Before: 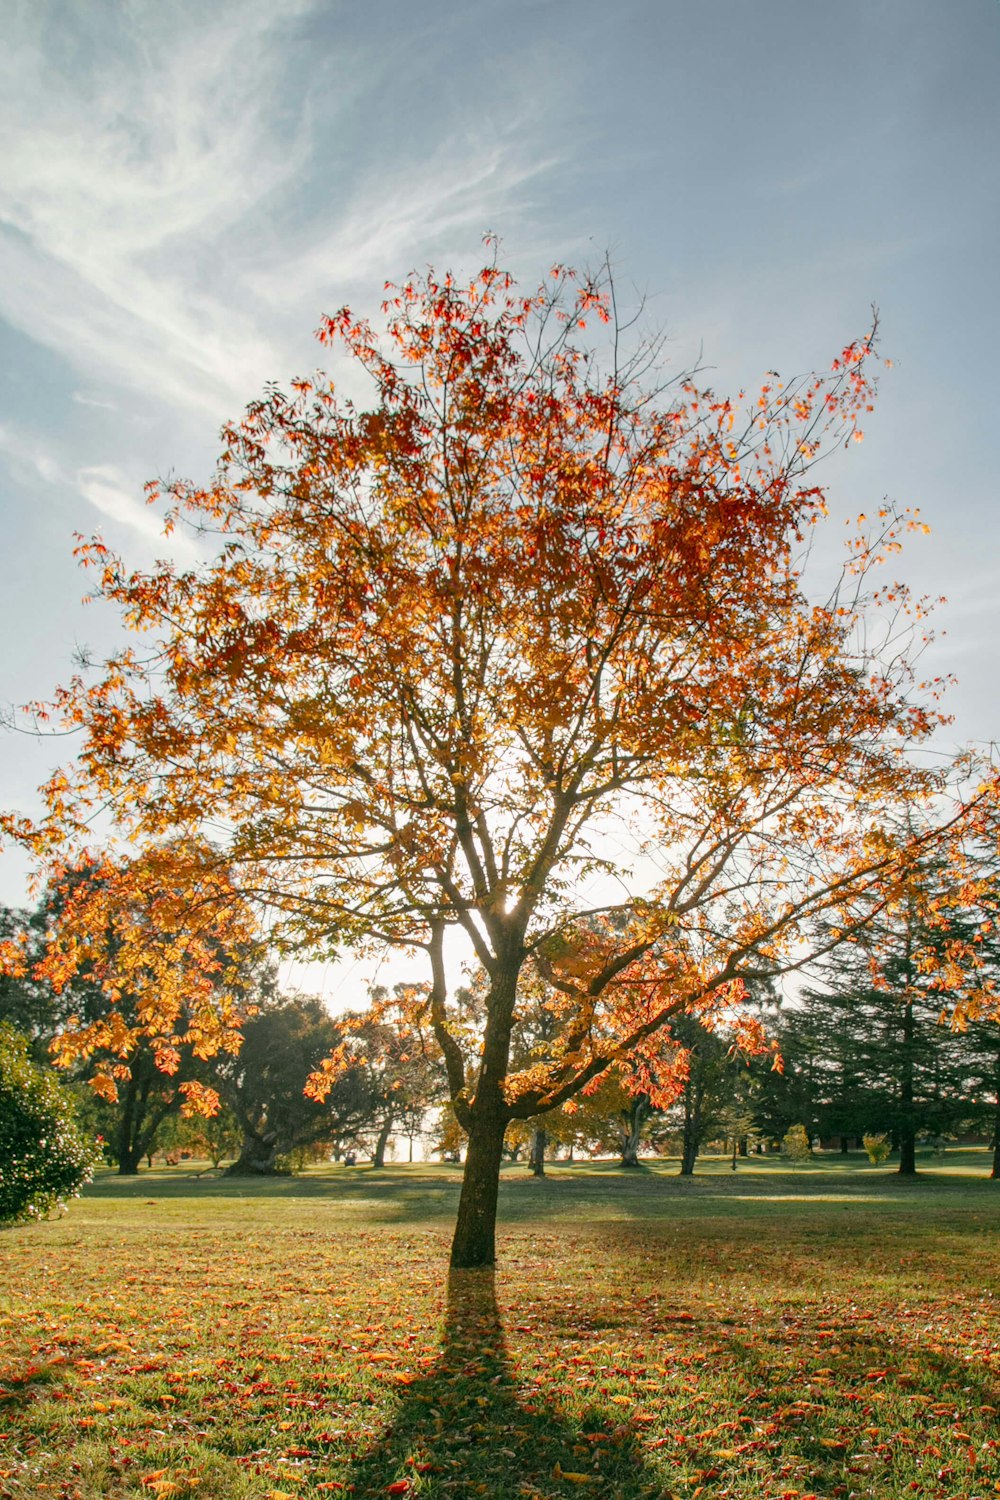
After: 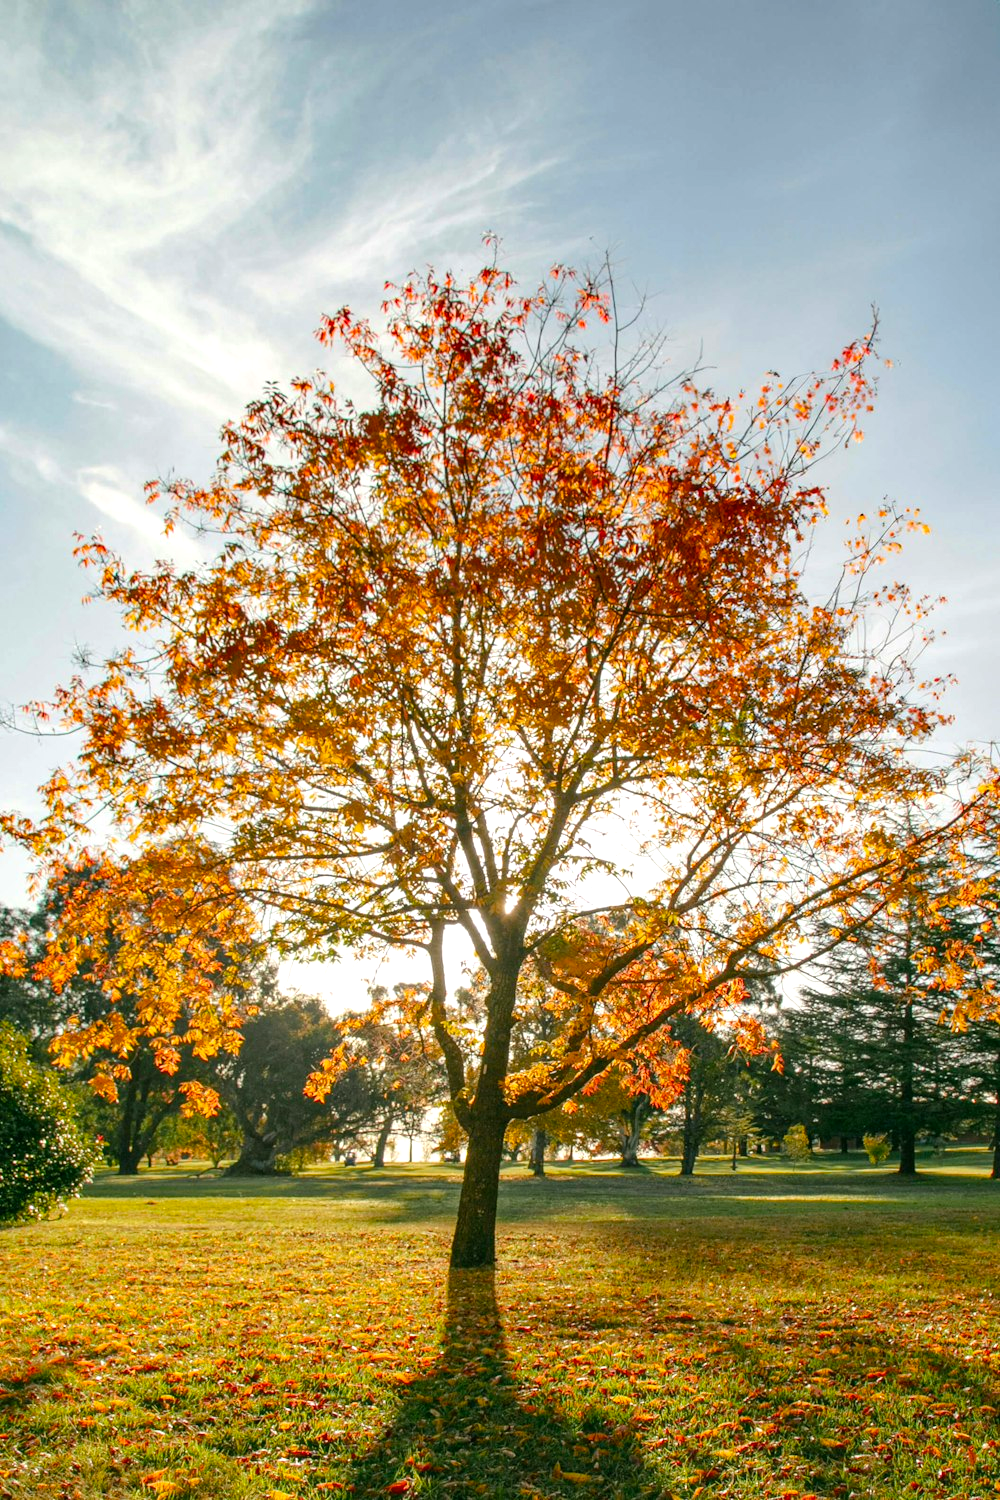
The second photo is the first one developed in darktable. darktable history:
color balance rgb: perceptual saturation grading › global saturation 25.408%, perceptual brilliance grading › highlights 7.662%, perceptual brilliance grading › mid-tones 4.492%, perceptual brilliance grading › shadows 2.442%
